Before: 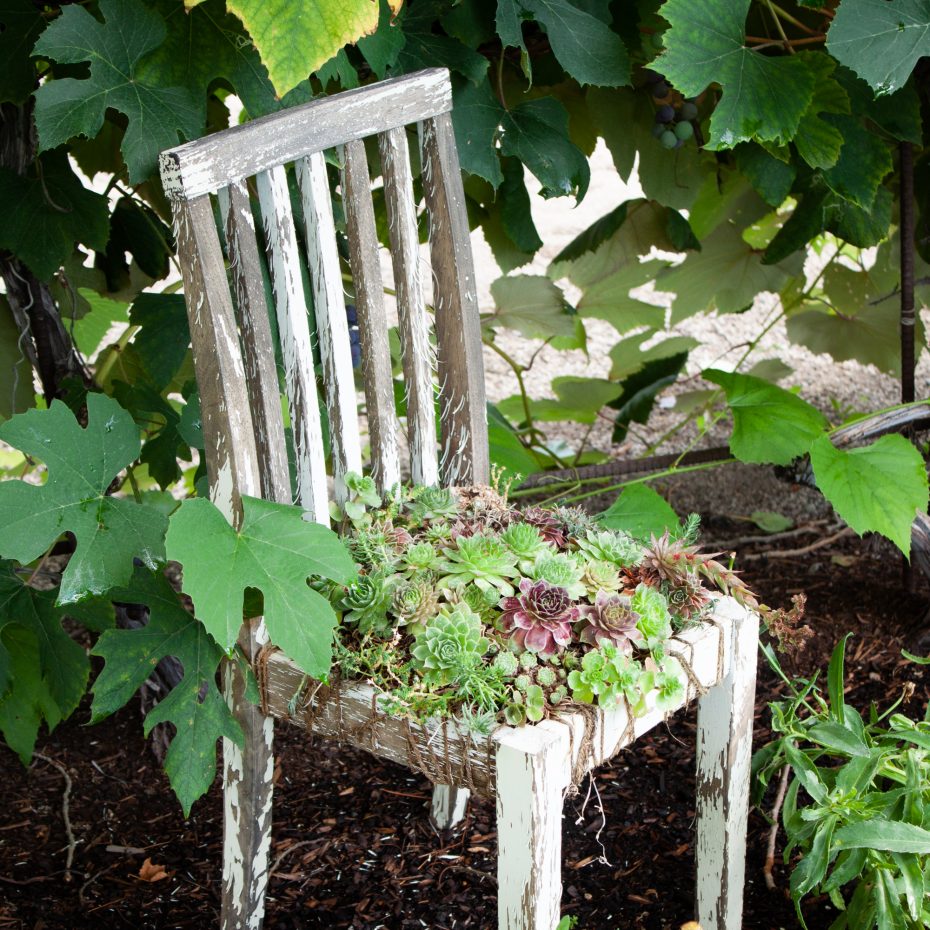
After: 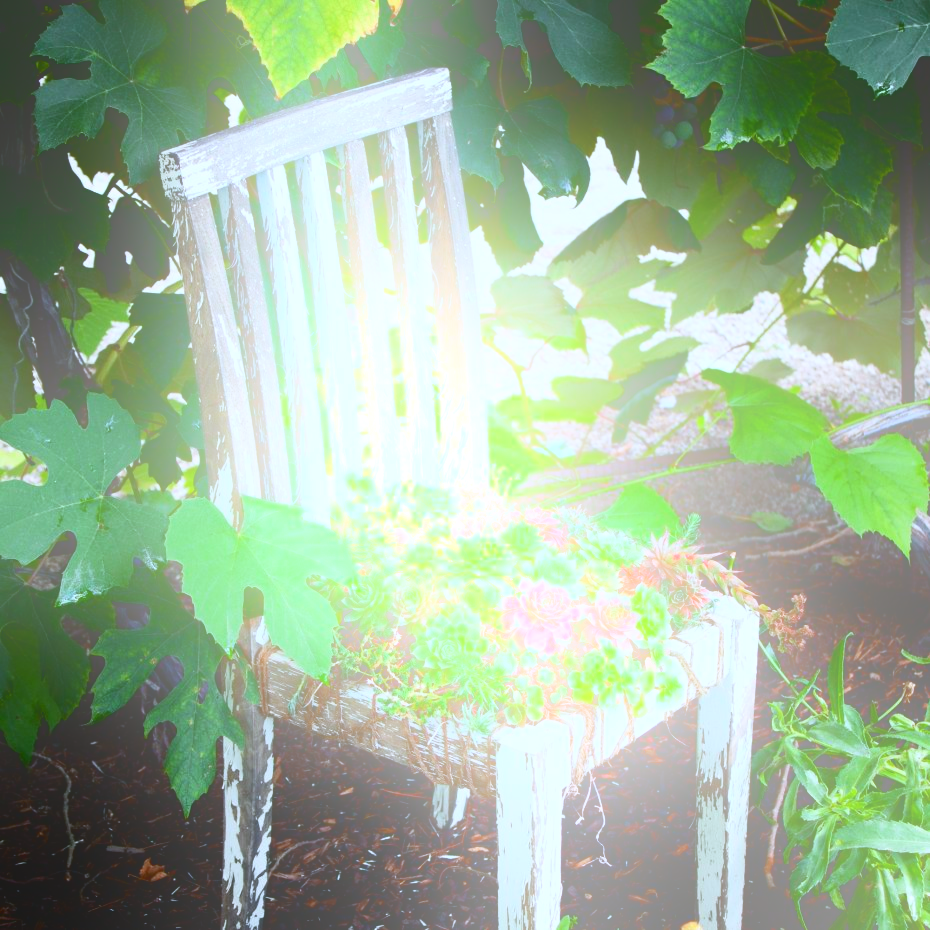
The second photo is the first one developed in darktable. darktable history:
contrast brightness saturation: contrast 0.19, brightness -0.24, saturation 0.11
bloom: size 25%, threshold 5%, strength 90%
white balance: red 0.931, blue 1.11
